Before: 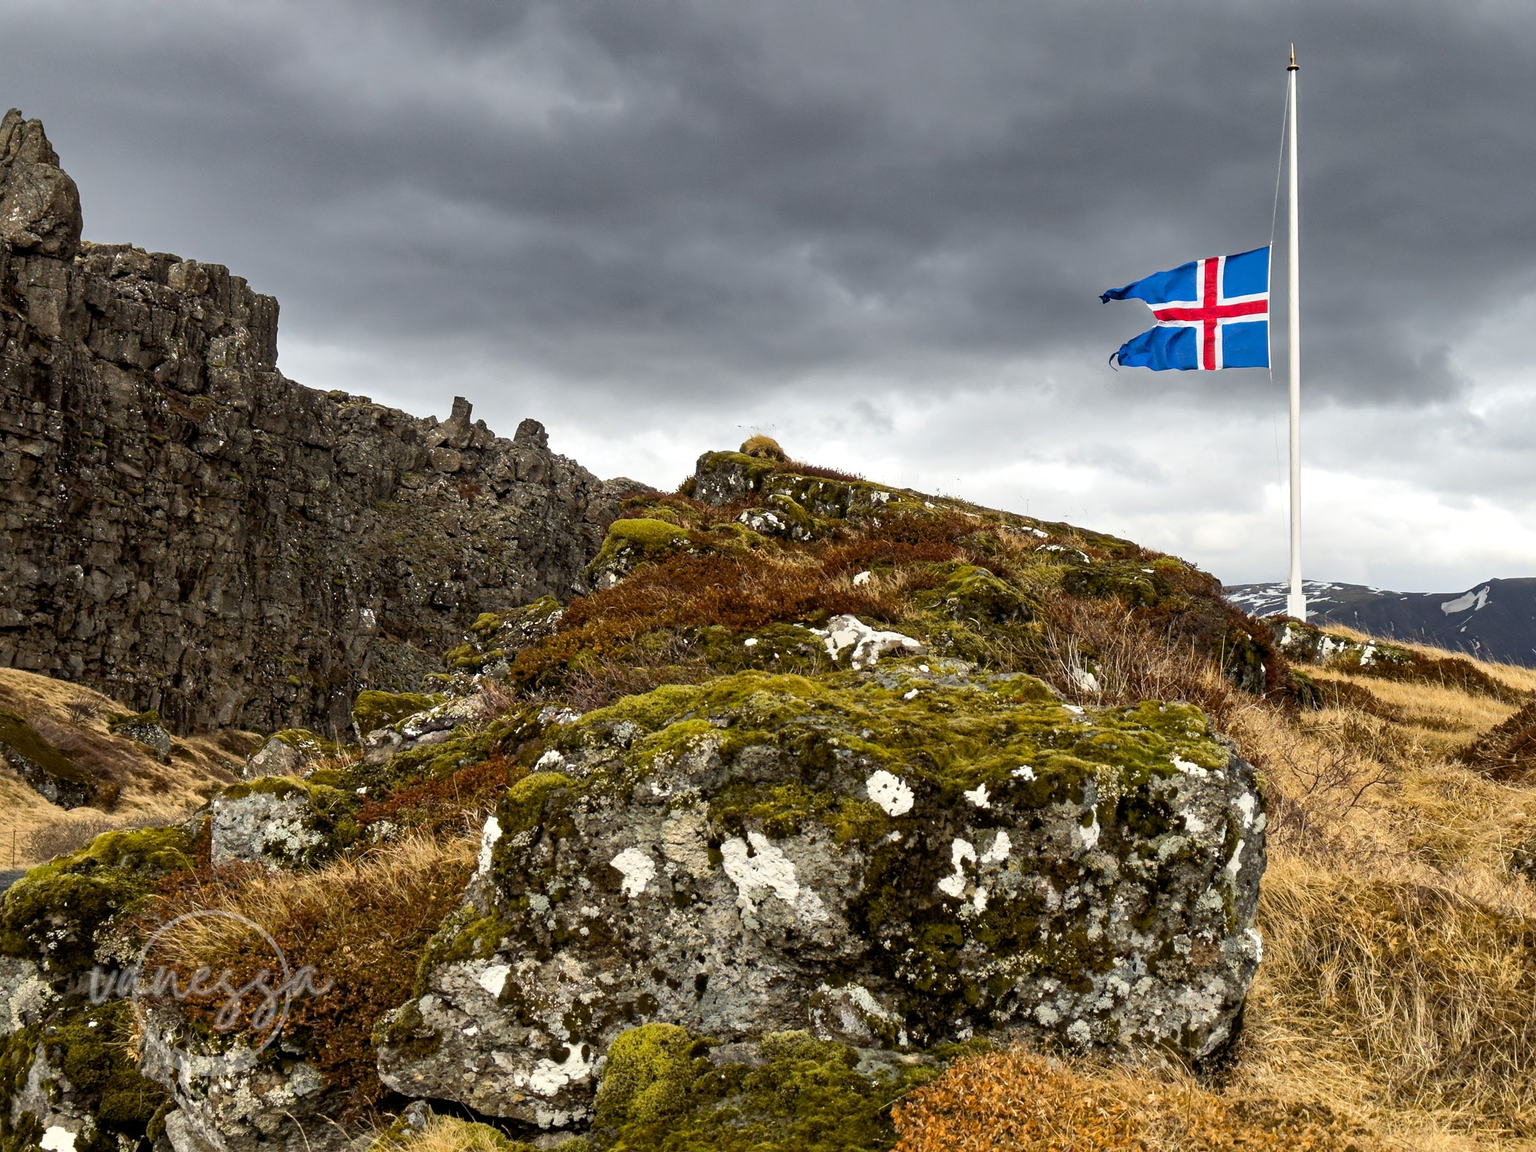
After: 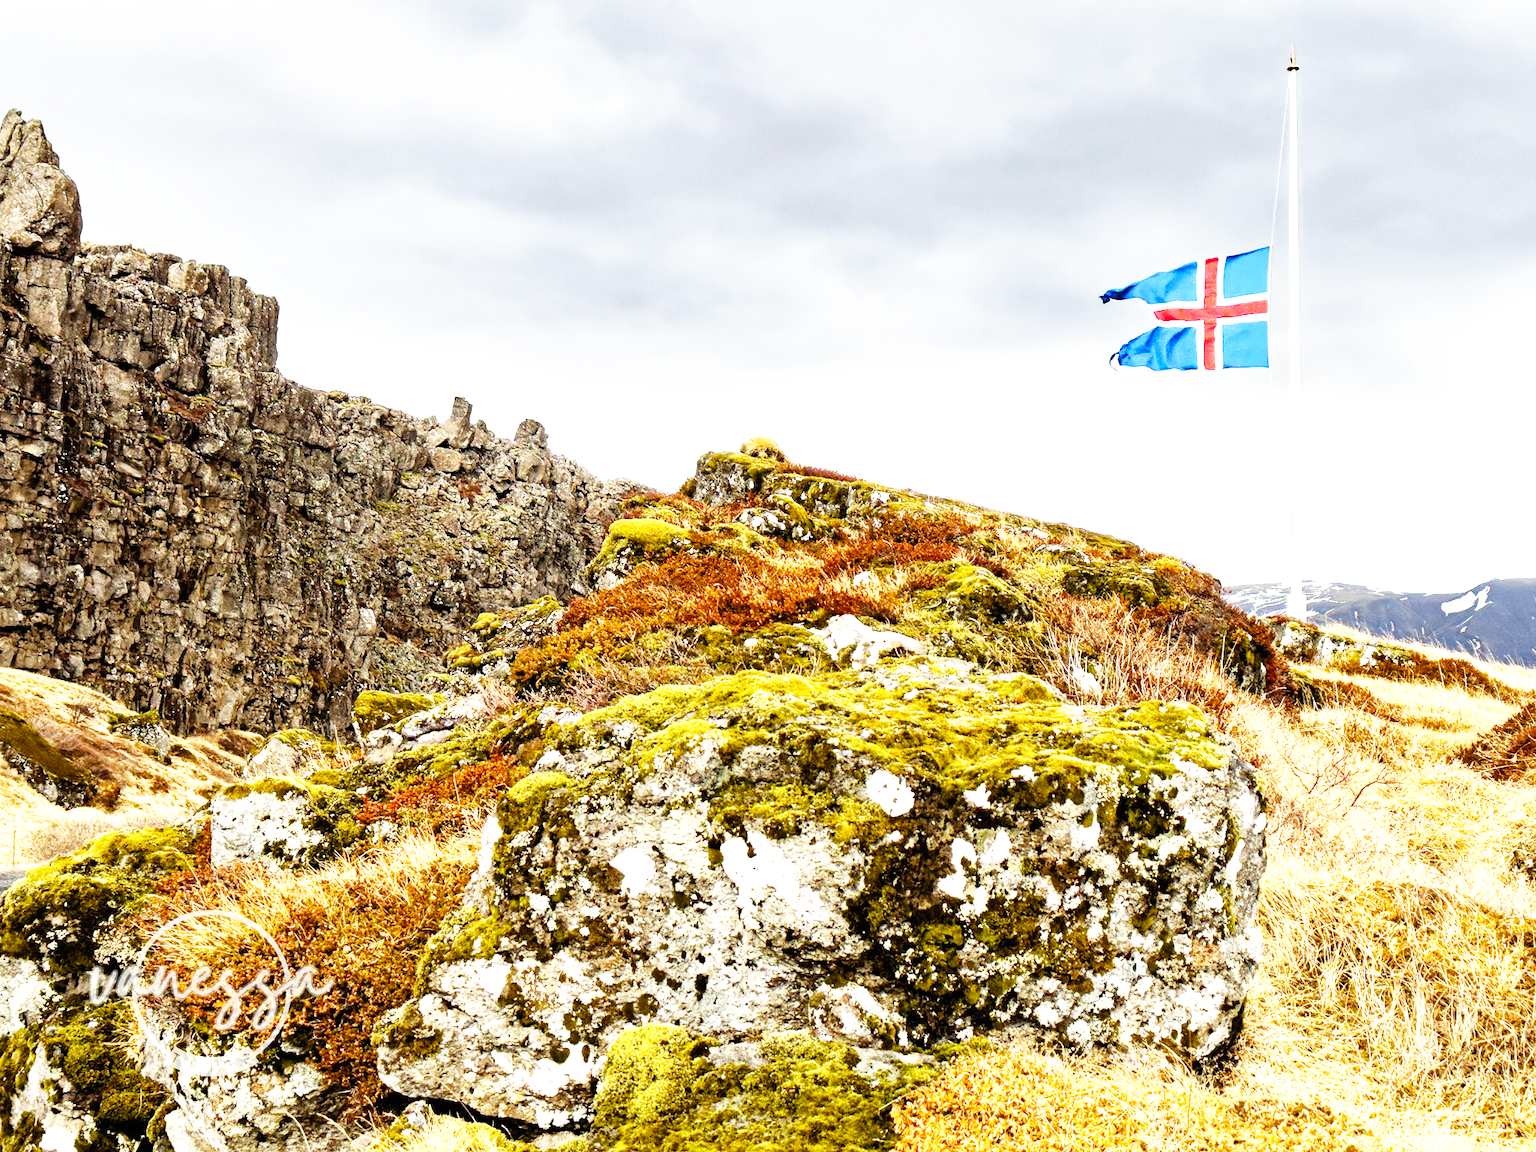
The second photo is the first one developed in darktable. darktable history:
base curve: curves: ch0 [(0, 0) (0.007, 0.004) (0.027, 0.03) (0.046, 0.07) (0.207, 0.54) (0.442, 0.872) (0.673, 0.972) (1, 1)], preserve colors none
exposure: black level correction 0, exposure 1.198 EV, compensate exposure bias true, compensate highlight preservation false
